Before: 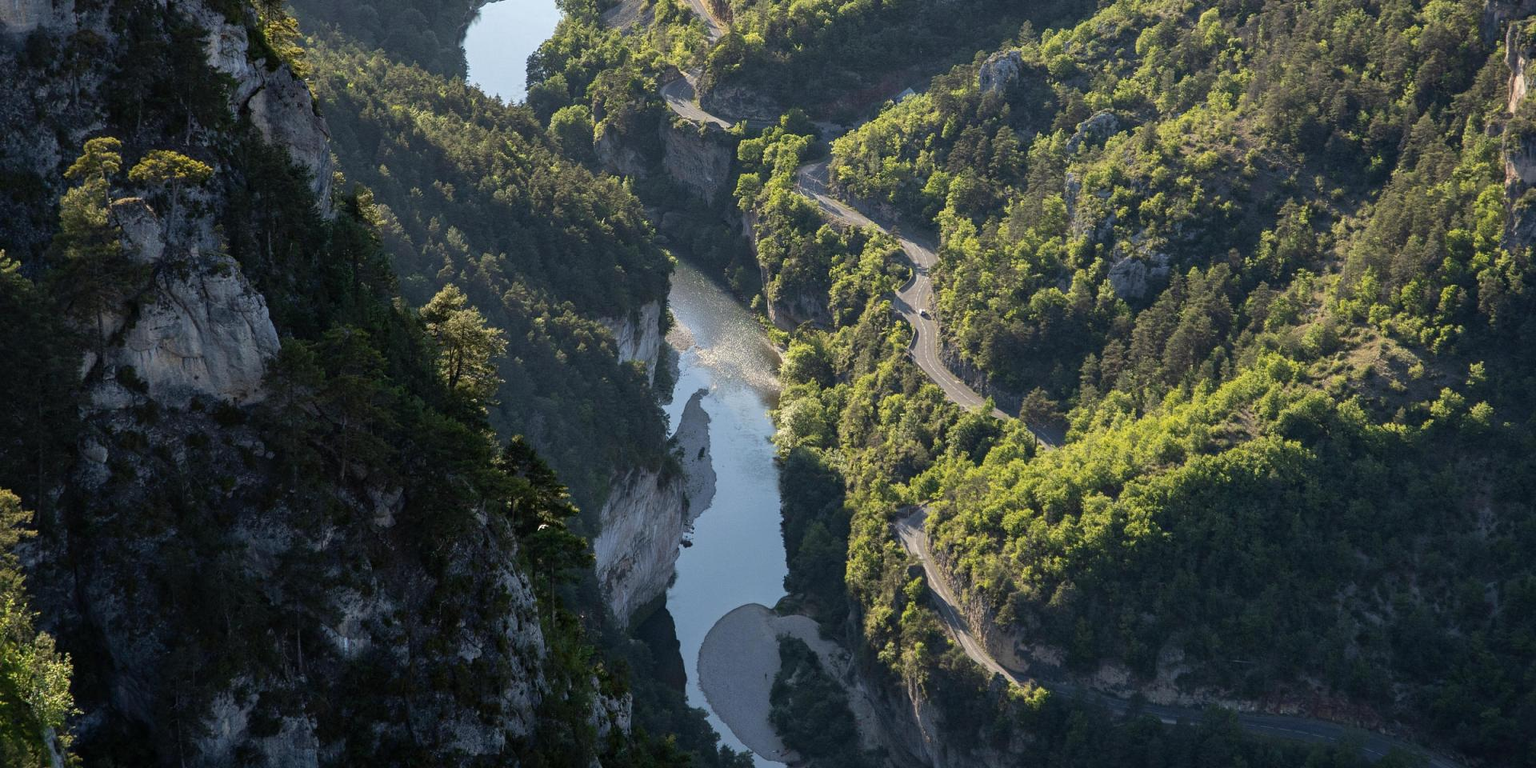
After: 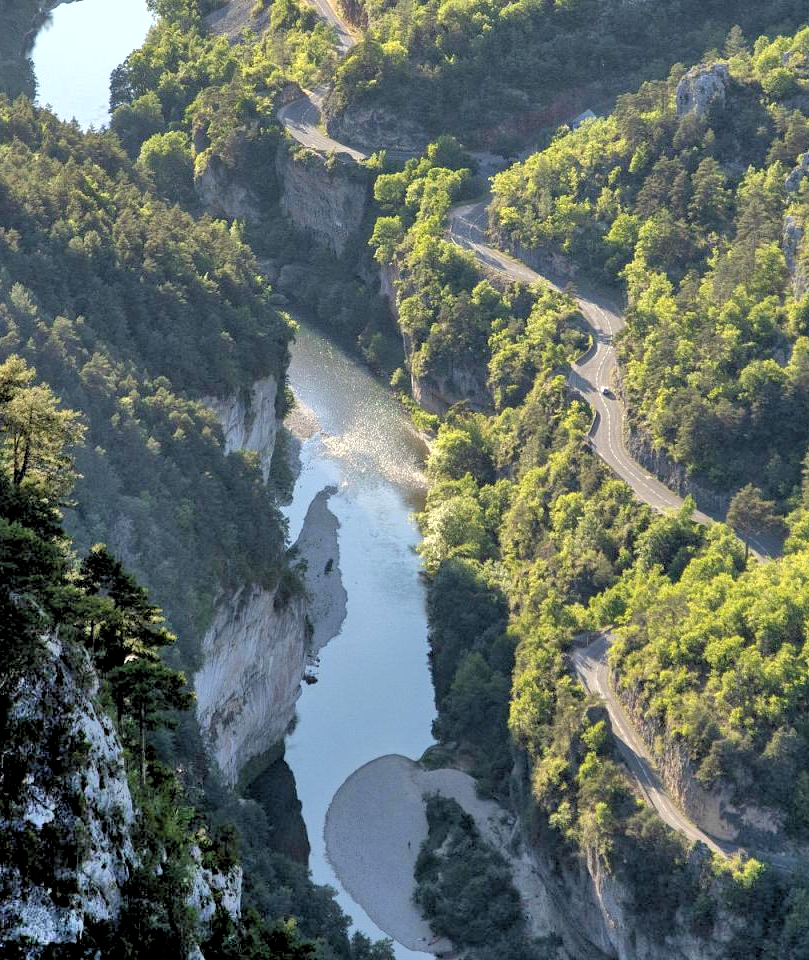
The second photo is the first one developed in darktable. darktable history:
crop: left 28.583%, right 29.231%
levels: levels [0, 0.48, 0.961]
rgb levels: levels [[0.013, 0.434, 0.89], [0, 0.5, 1], [0, 0.5, 1]]
exposure: exposure 0.566 EV, compensate highlight preservation false
shadows and highlights: highlights color adjustment 0%, low approximation 0.01, soften with gaussian
tone equalizer: -8 EV 0.25 EV, -7 EV 0.417 EV, -6 EV 0.417 EV, -5 EV 0.25 EV, -3 EV -0.25 EV, -2 EV -0.417 EV, -1 EV -0.417 EV, +0 EV -0.25 EV, edges refinement/feathering 500, mask exposure compensation -1.57 EV, preserve details guided filter
